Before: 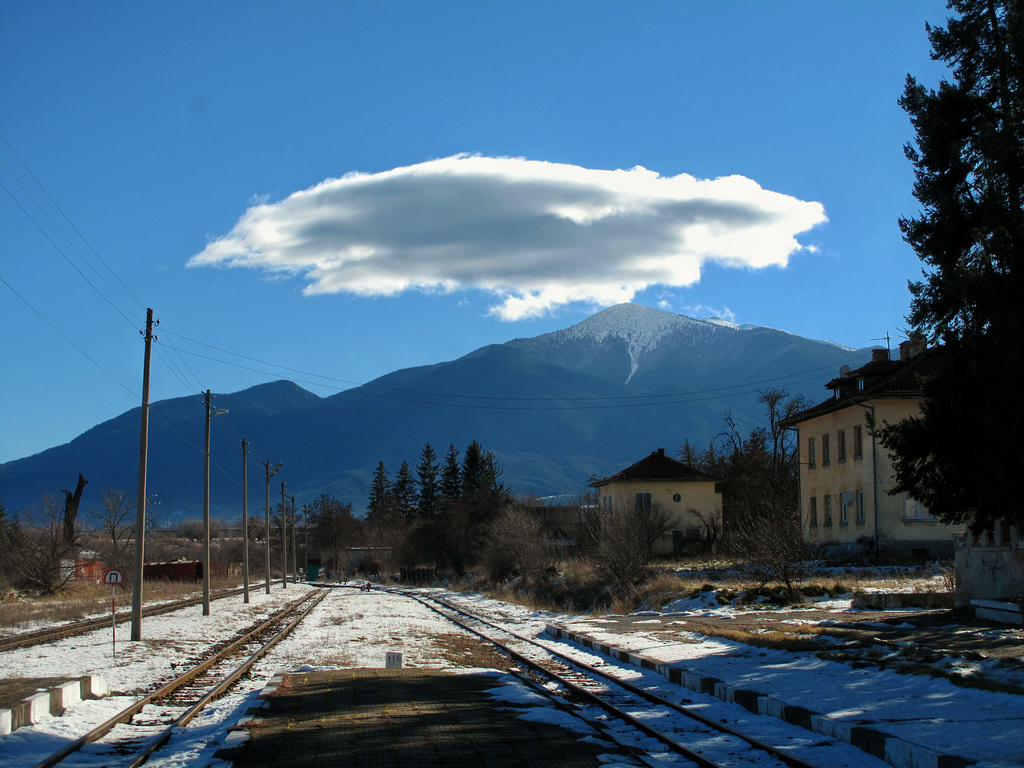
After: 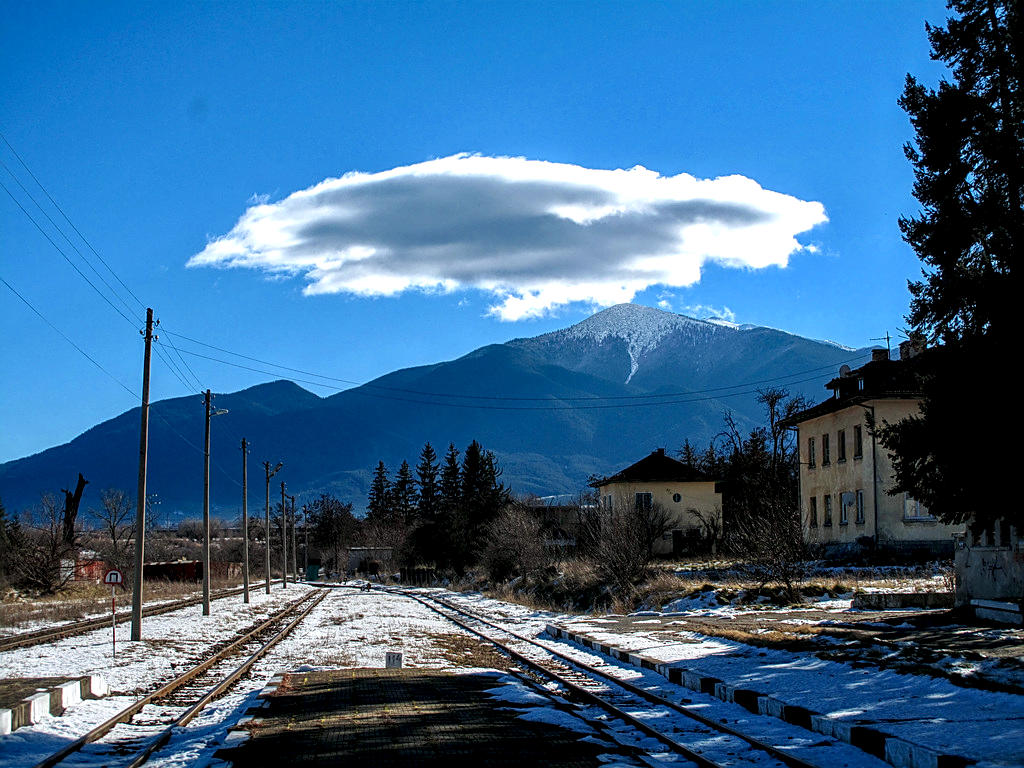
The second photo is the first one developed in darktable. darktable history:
sharpen: on, module defaults
contrast brightness saturation: saturation 0.132
local contrast: detail 160%
color calibration: illuminant as shot in camera, x 0.358, y 0.373, temperature 4628.91 K
